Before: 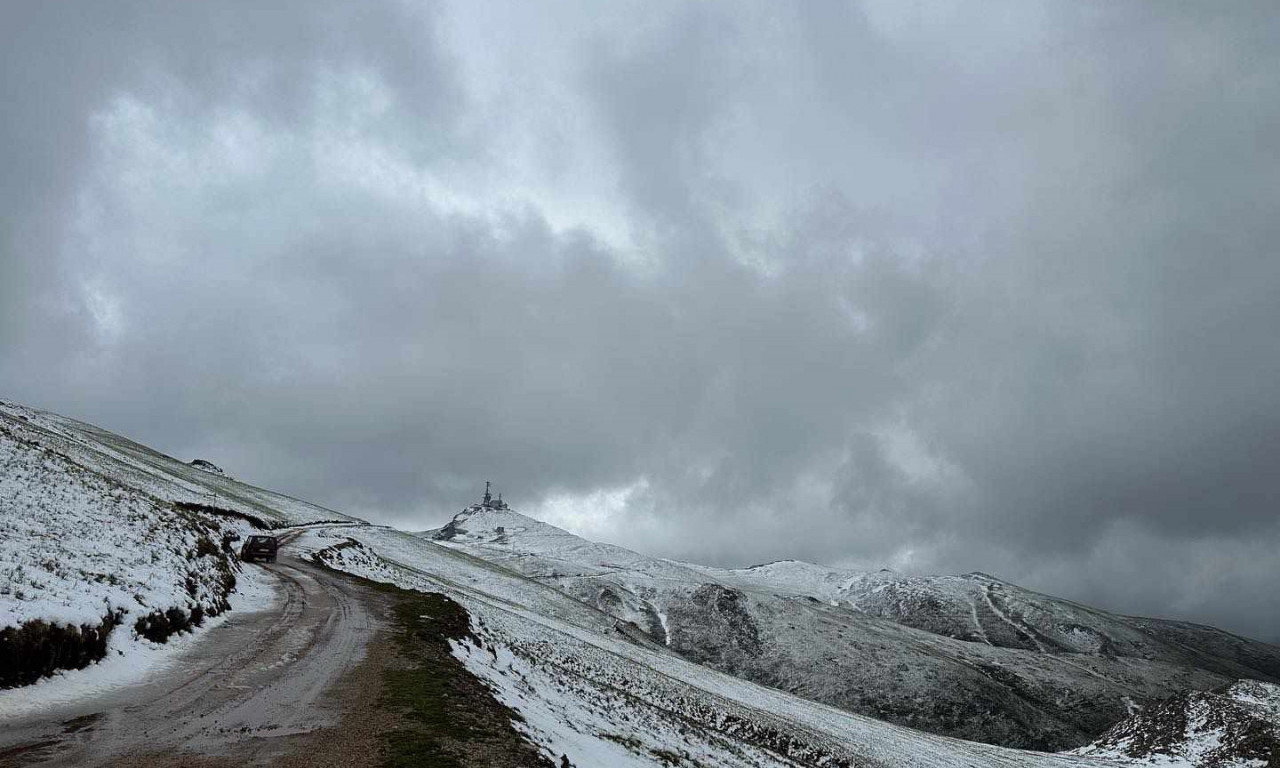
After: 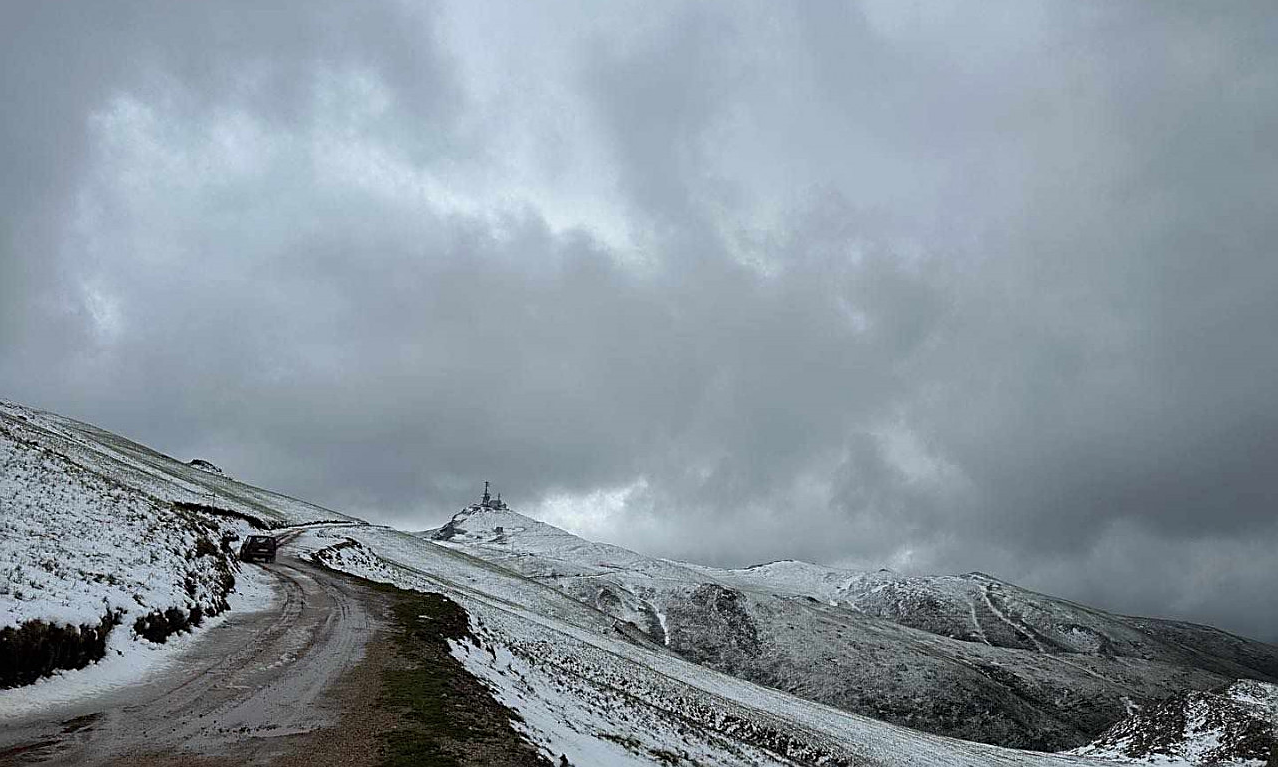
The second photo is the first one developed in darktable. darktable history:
crop and rotate: left 0.126%
sharpen: on, module defaults
white balance: red 1, blue 1
